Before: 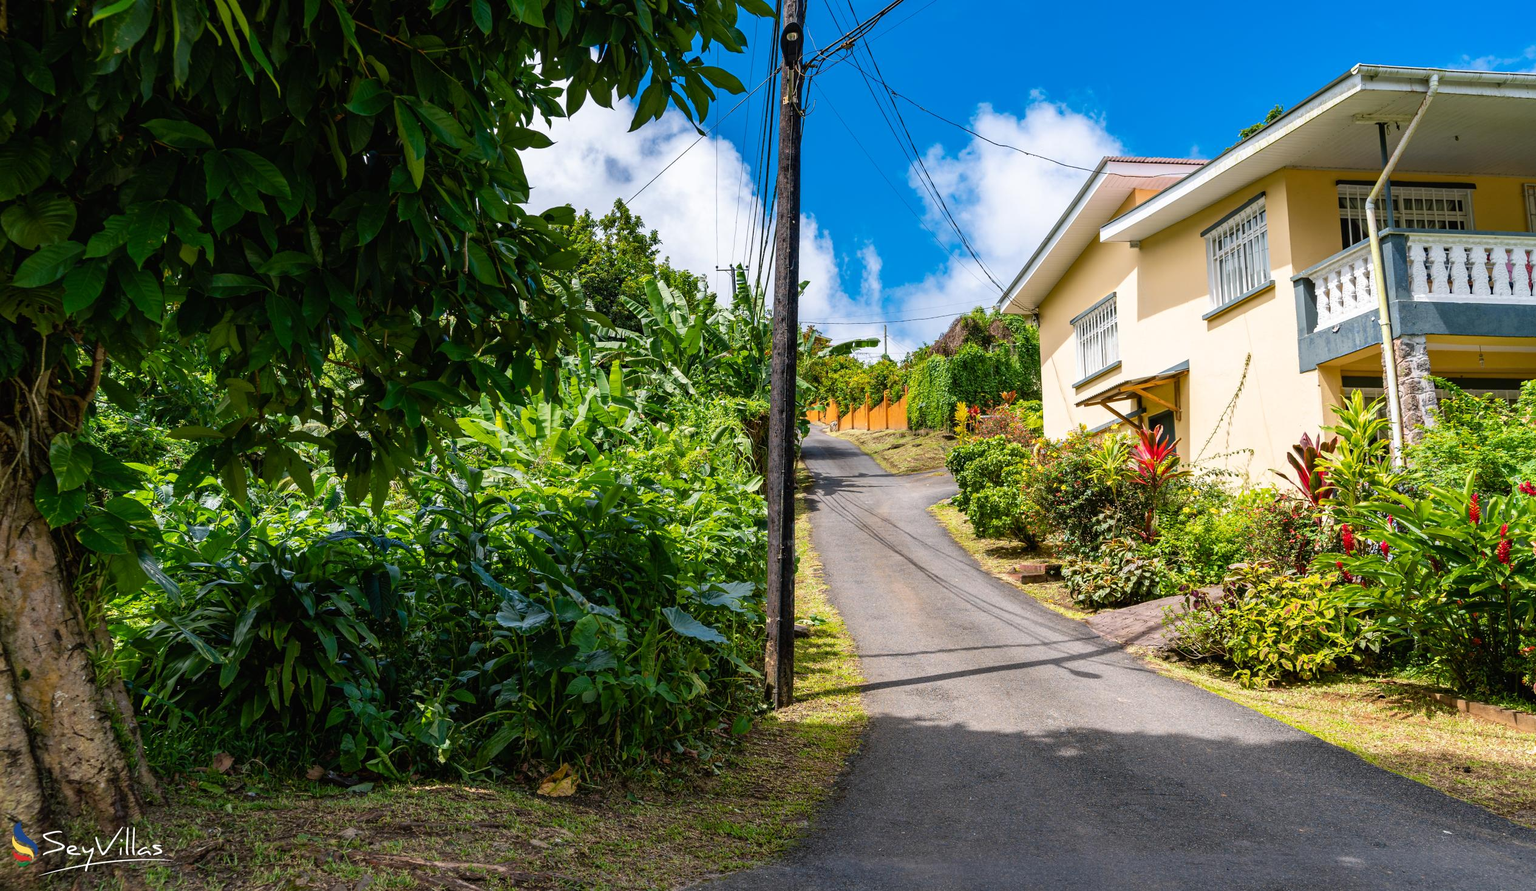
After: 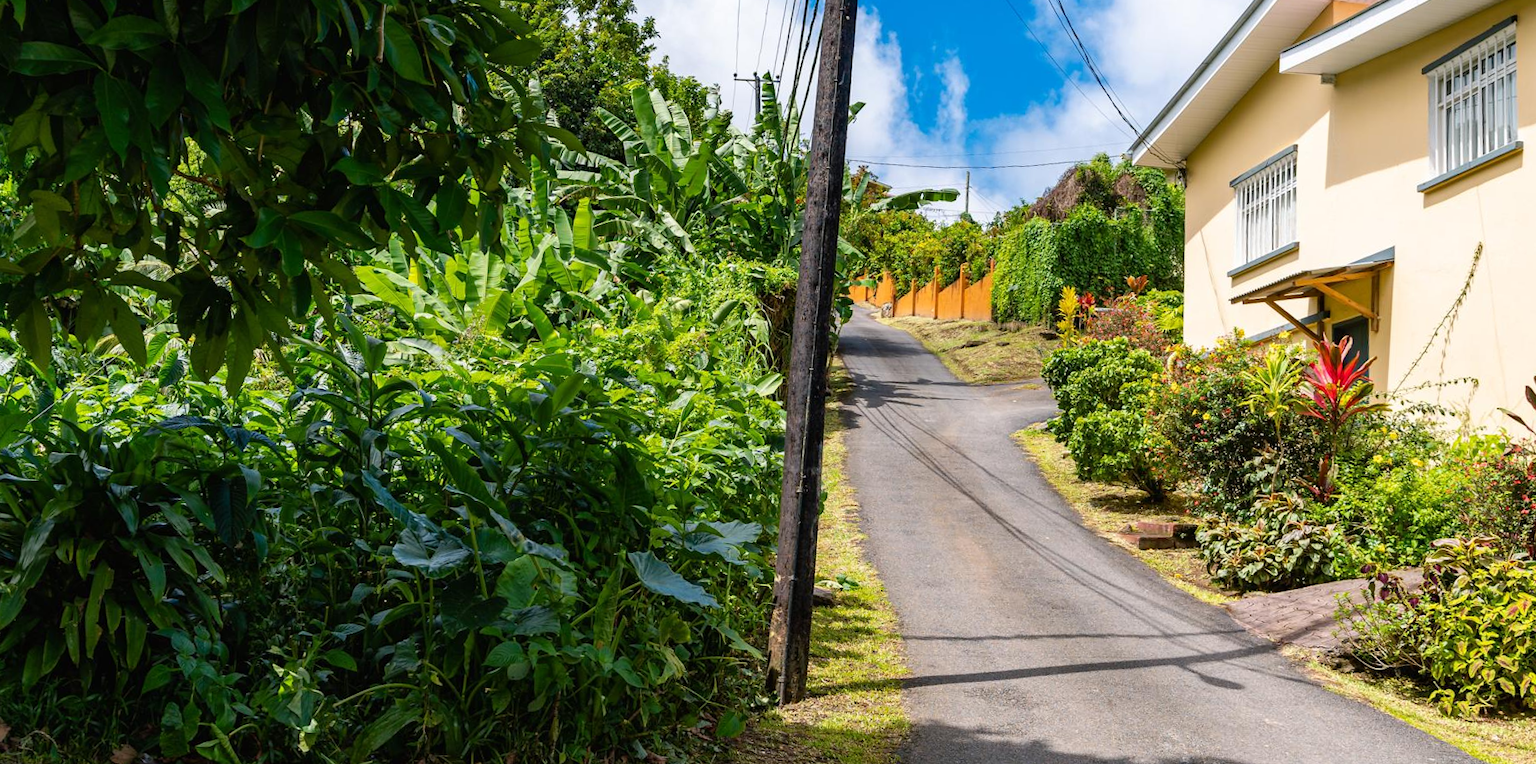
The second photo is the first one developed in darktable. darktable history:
crop and rotate: angle -3.49°, left 9.88%, top 21.025%, right 12.21%, bottom 12.054%
